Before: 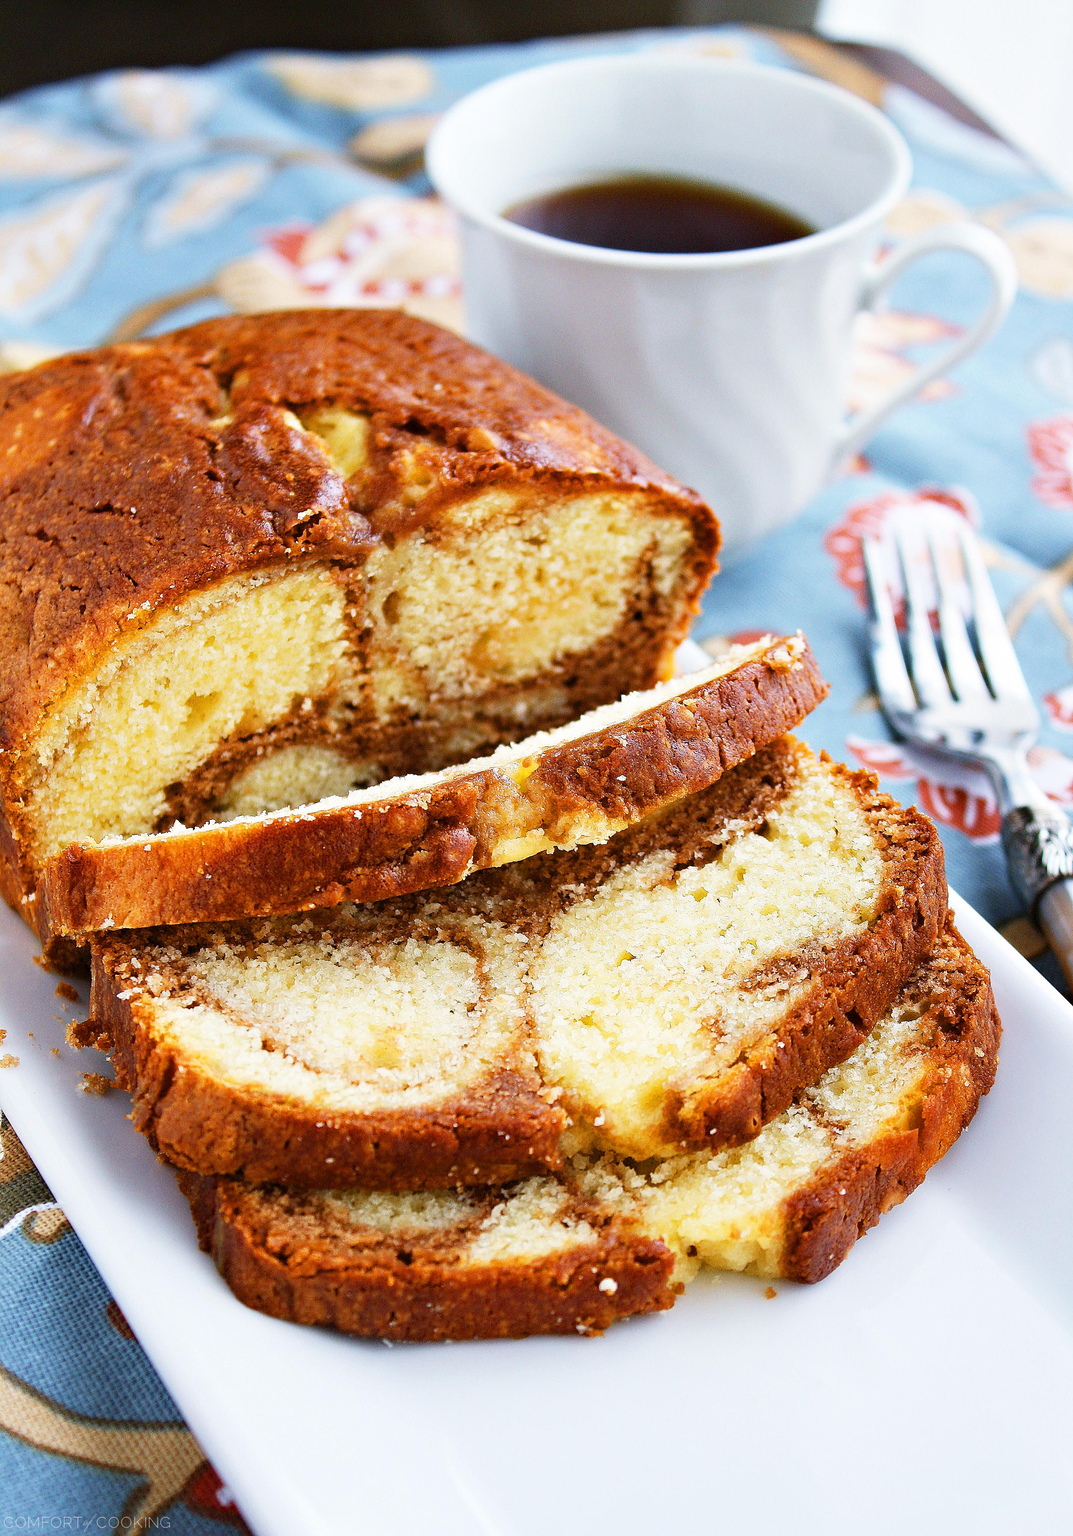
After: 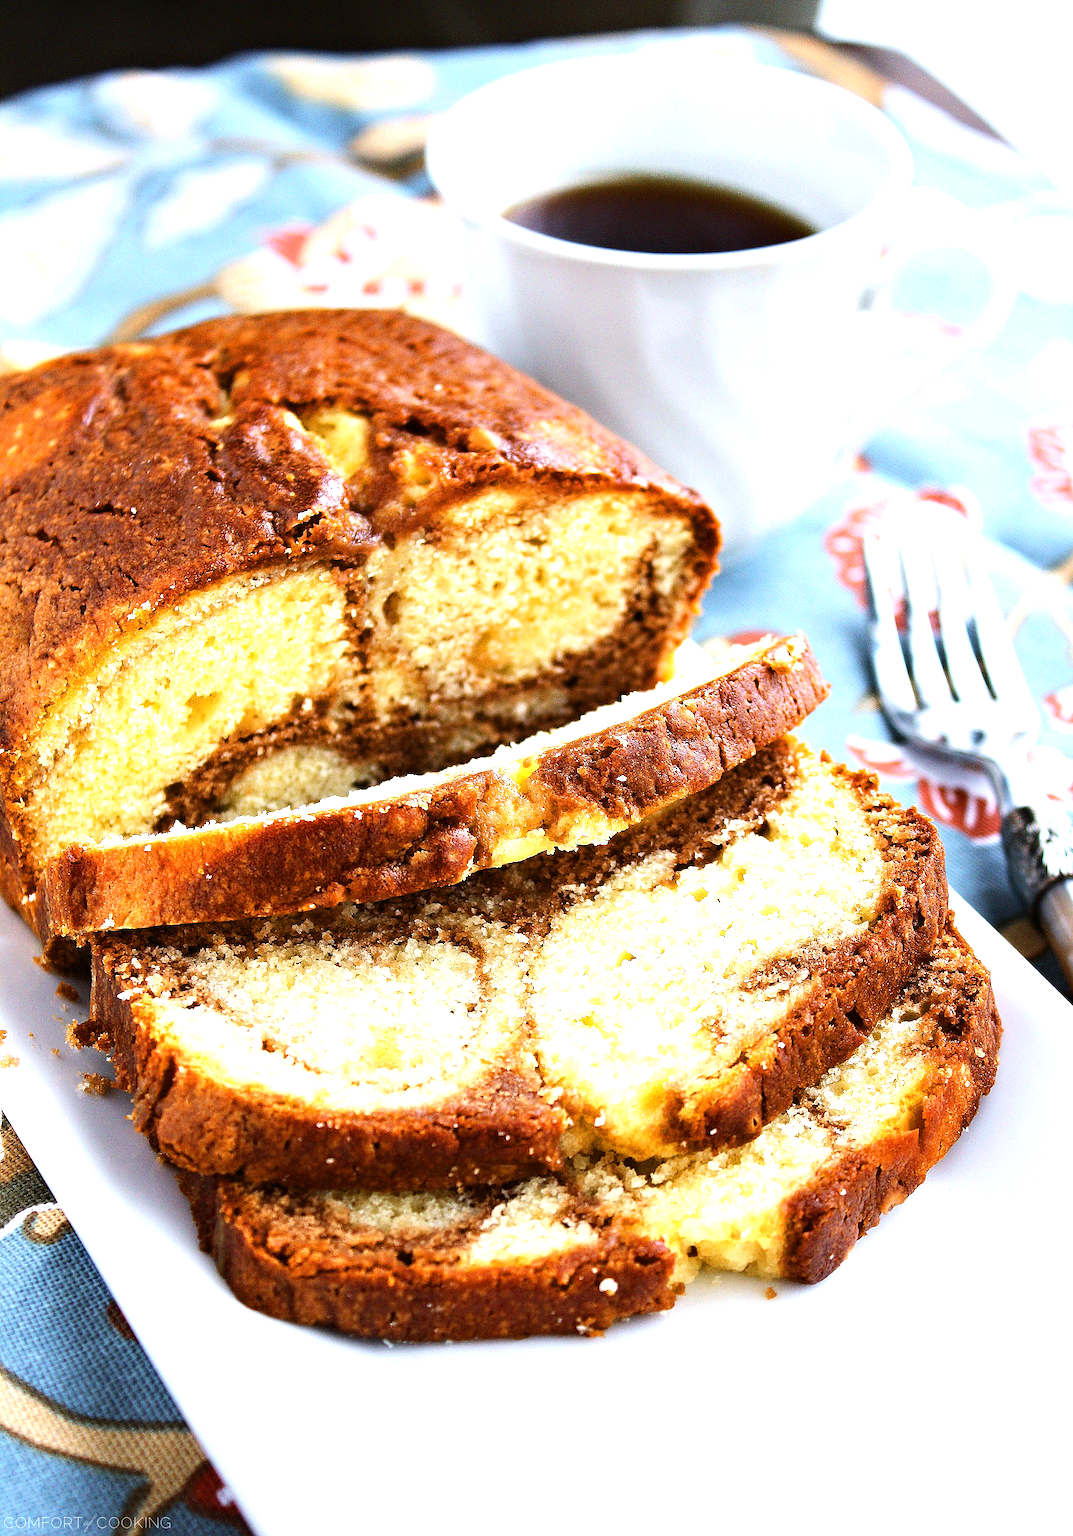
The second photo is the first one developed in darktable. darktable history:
tone equalizer: -8 EV -0.75 EV, -7 EV -0.7 EV, -6 EV -0.6 EV, -5 EV -0.4 EV, -3 EV 0.4 EV, -2 EV 0.6 EV, -1 EV 0.7 EV, +0 EV 0.75 EV, edges refinement/feathering 500, mask exposure compensation -1.57 EV, preserve details no
white balance: emerald 1
